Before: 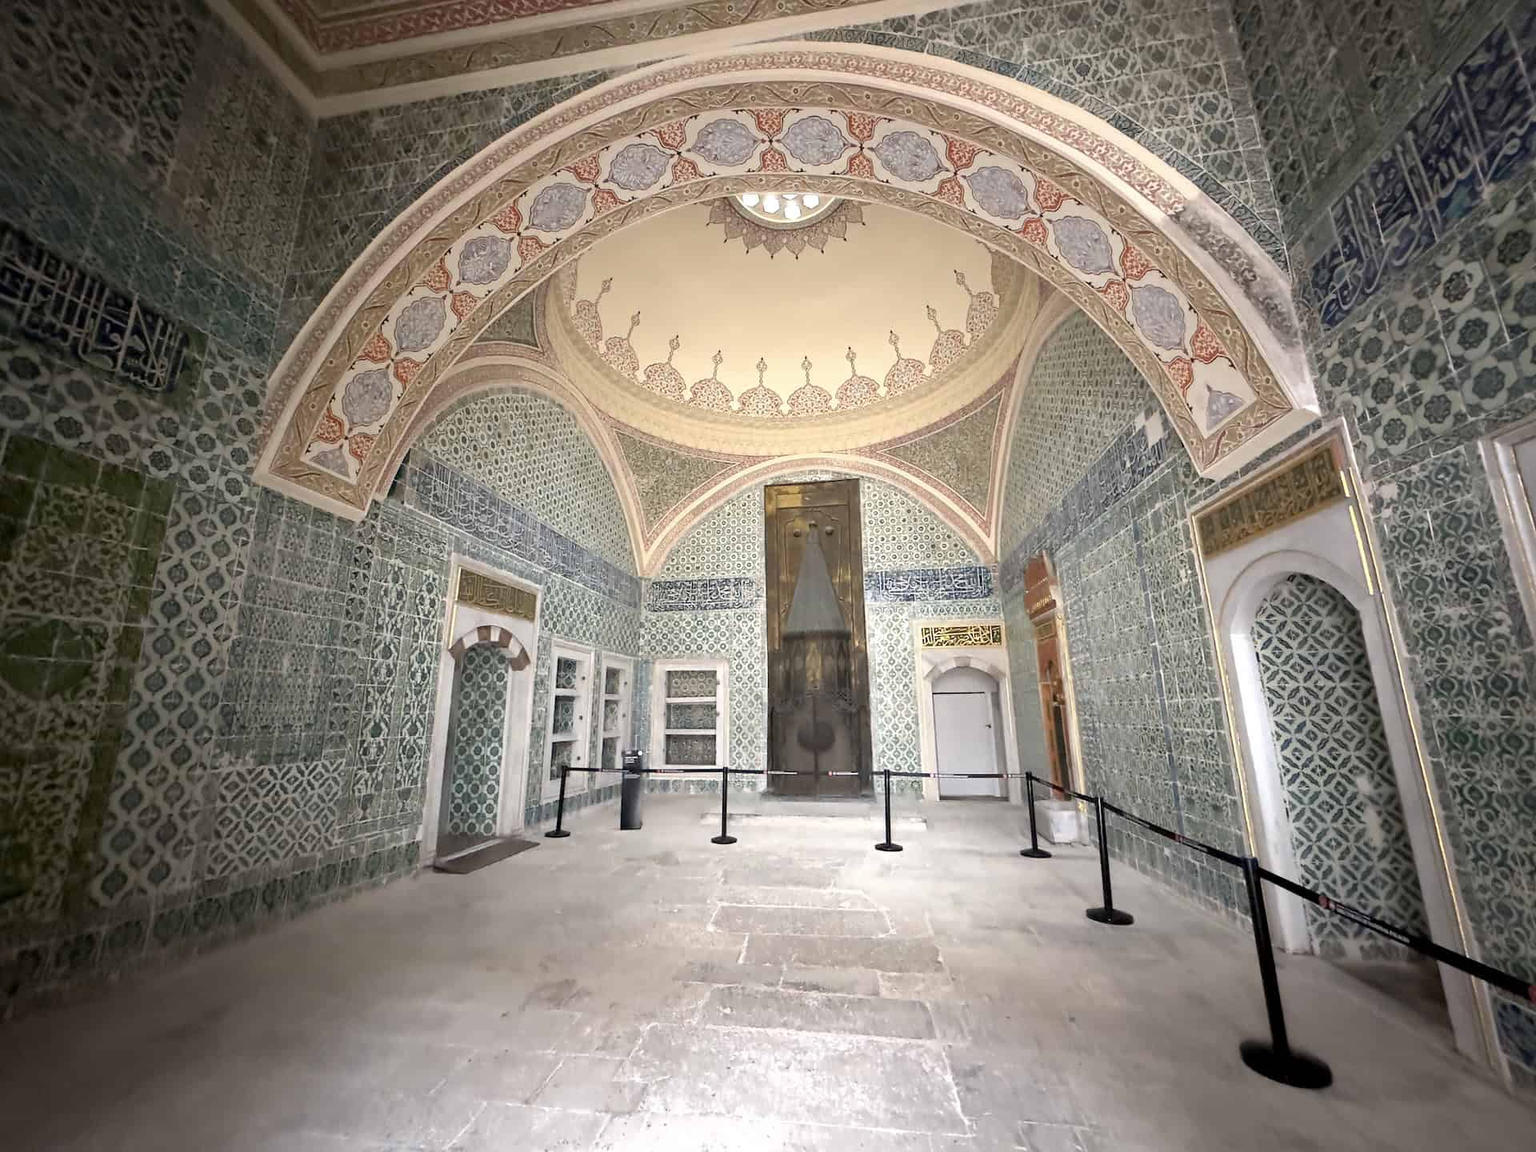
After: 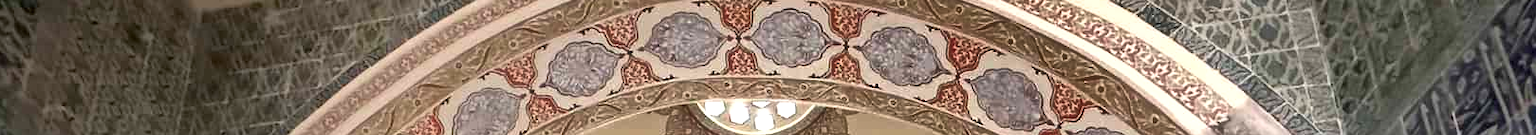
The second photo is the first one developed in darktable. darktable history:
haze removal: strength -0.05
crop and rotate: left 9.644%, top 9.491%, right 6.021%, bottom 80.509%
exposure: black level correction 0.005, exposure 0.286 EV, compensate highlight preservation false
shadows and highlights: shadows 24.5, highlights -78.15, soften with gaussian
